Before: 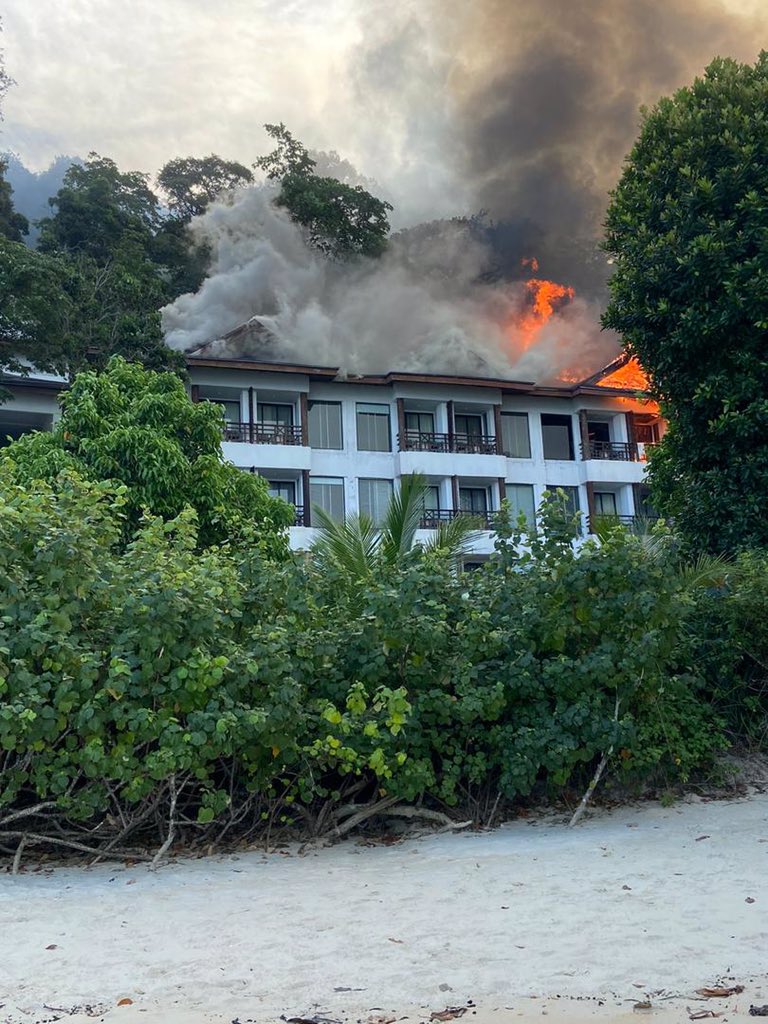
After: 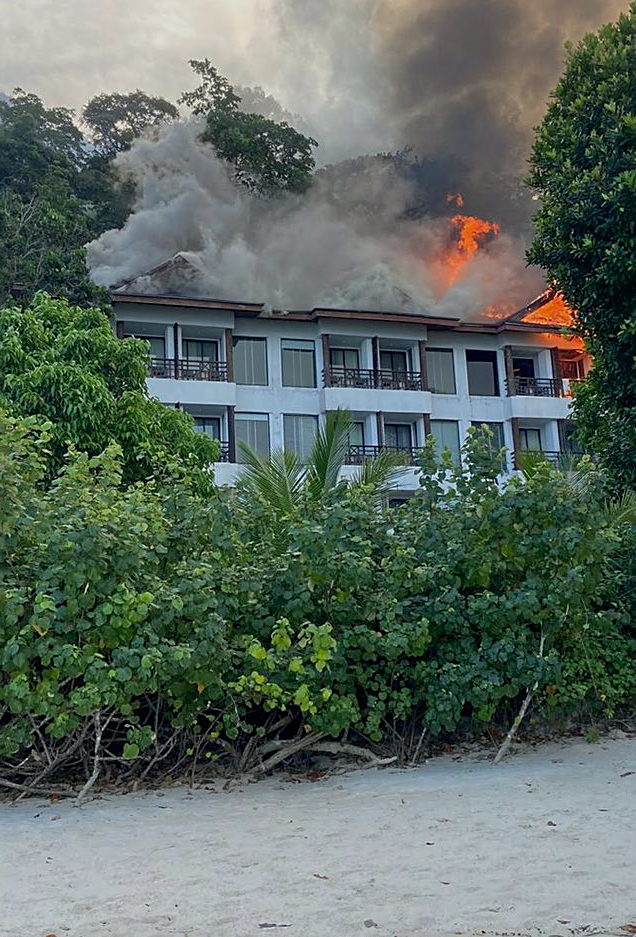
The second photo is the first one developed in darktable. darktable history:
exposure: black level correction 0.001, compensate highlight preservation false
crop: left 9.807%, top 6.259%, right 7.334%, bottom 2.177%
tone equalizer: -8 EV 0.25 EV, -7 EV 0.417 EV, -6 EV 0.417 EV, -5 EV 0.25 EV, -3 EV -0.25 EV, -2 EV -0.417 EV, -1 EV -0.417 EV, +0 EV -0.25 EV, edges refinement/feathering 500, mask exposure compensation -1.57 EV, preserve details guided filter
sharpen: on, module defaults
